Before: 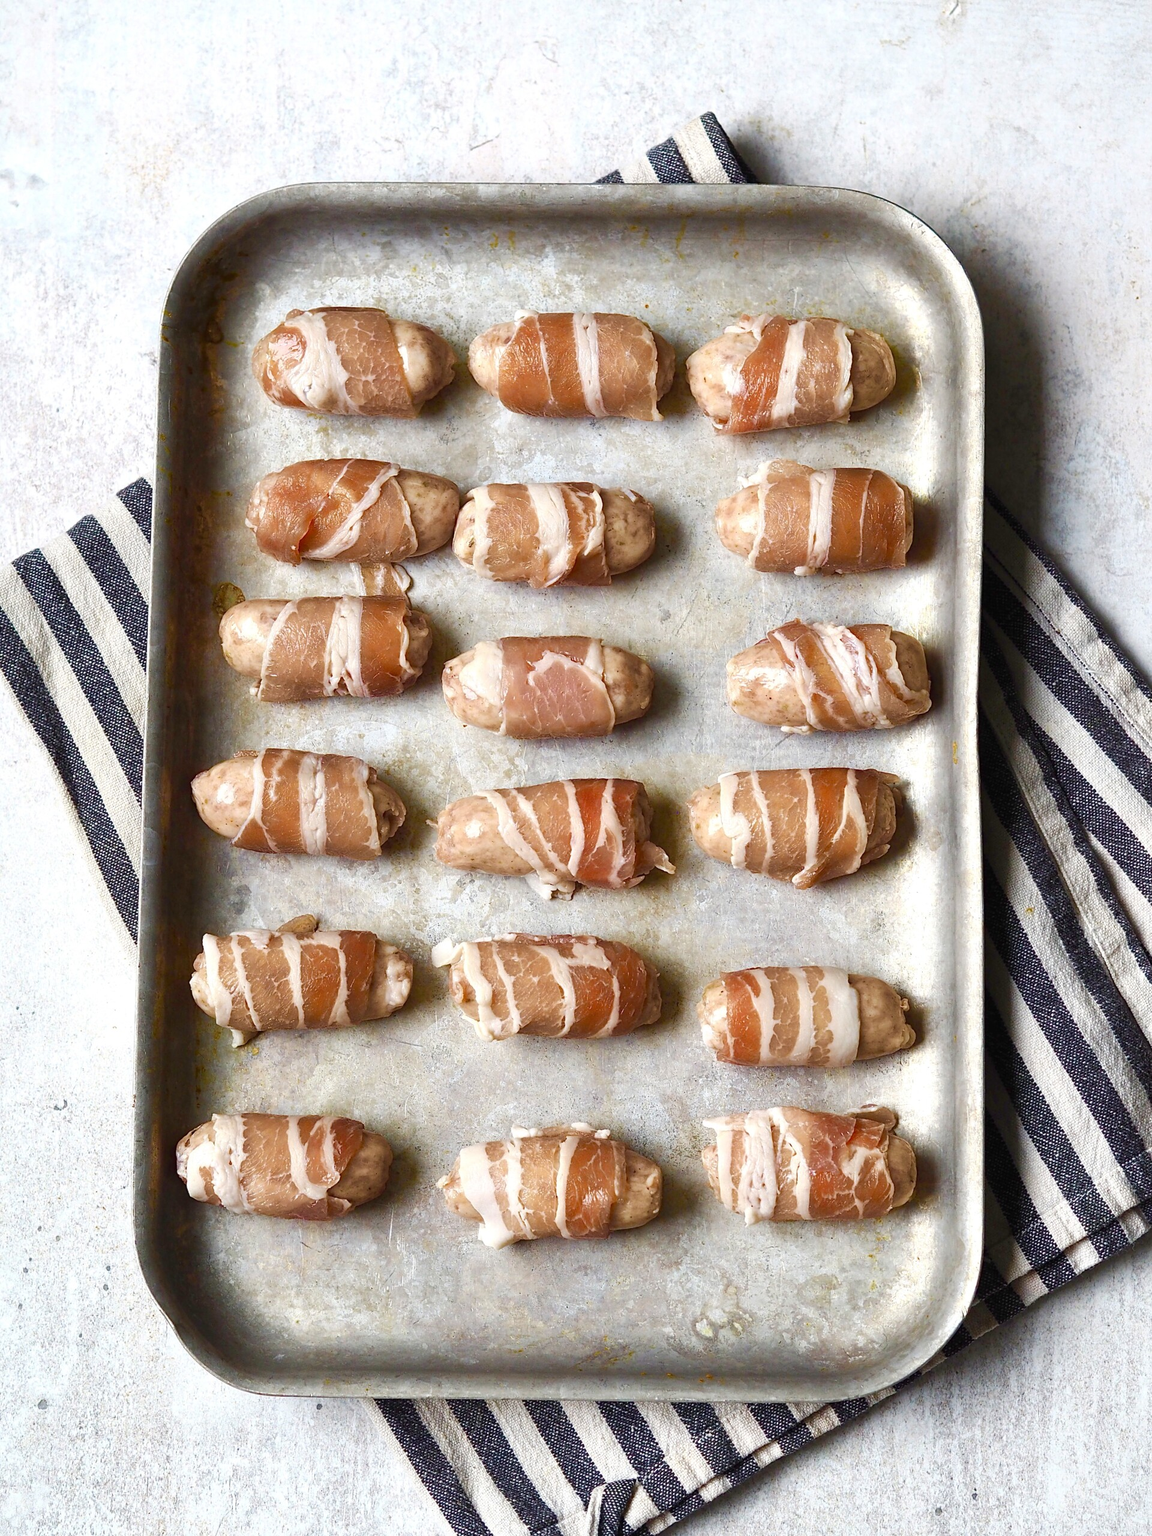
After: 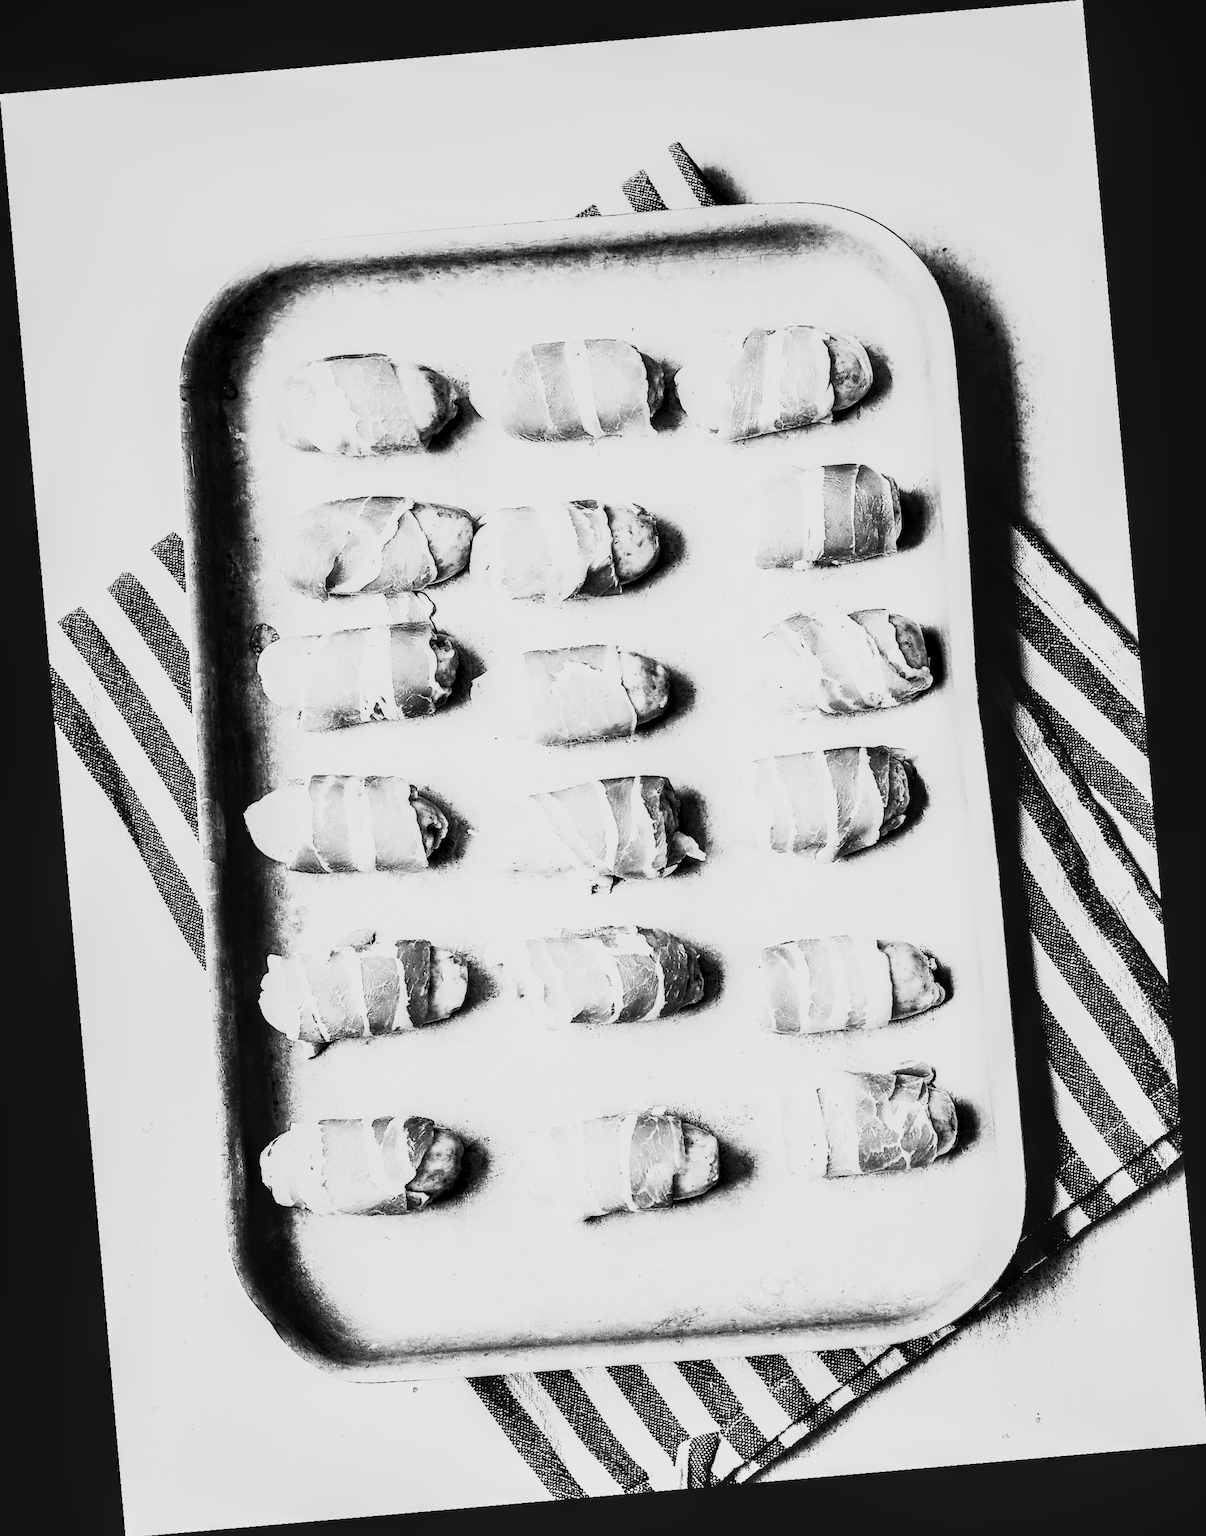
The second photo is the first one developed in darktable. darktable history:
white balance: red 0.967, blue 1.049
local contrast: detail 130%
rgb curve: curves: ch0 [(0, 0) (0.21, 0.15) (0.24, 0.21) (0.5, 0.75) (0.75, 0.96) (0.89, 0.99) (1, 1)]; ch1 [(0, 0.02) (0.21, 0.13) (0.25, 0.2) (0.5, 0.67) (0.75, 0.9) (0.89, 0.97) (1, 1)]; ch2 [(0, 0.02) (0.21, 0.13) (0.25, 0.2) (0.5, 0.67) (0.75, 0.9) (0.89, 0.97) (1, 1)], compensate middle gray true
contrast brightness saturation: contrast 0.53, brightness 0.47, saturation -1
rotate and perspective: rotation -4.98°, automatic cropping off
exposure: exposure 0.2 EV, compensate highlight preservation false
filmic rgb: middle gray luminance 29%, black relative exposure -10.3 EV, white relative exposure 5.5 EV, threshold 6 EV, target black luminance 0%, hardness 3.95, latitude 2.04%, contrast 1.132, highlights saturation mix 5%, shadows ↔ highlights balance 15.11%, preserve chrominance no, color science v3 (2019), use custom middle-gray values true, iterations of high-quality reconstruction 0, enable highlight reconstruction true
